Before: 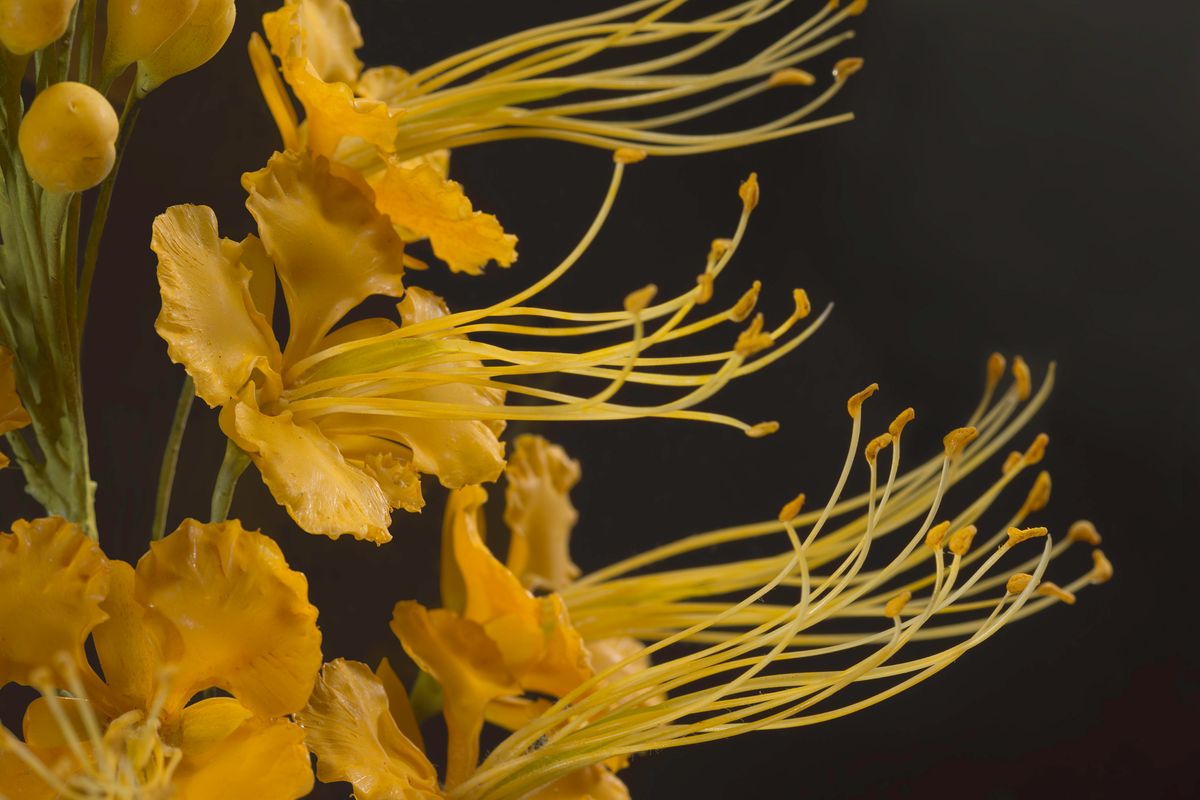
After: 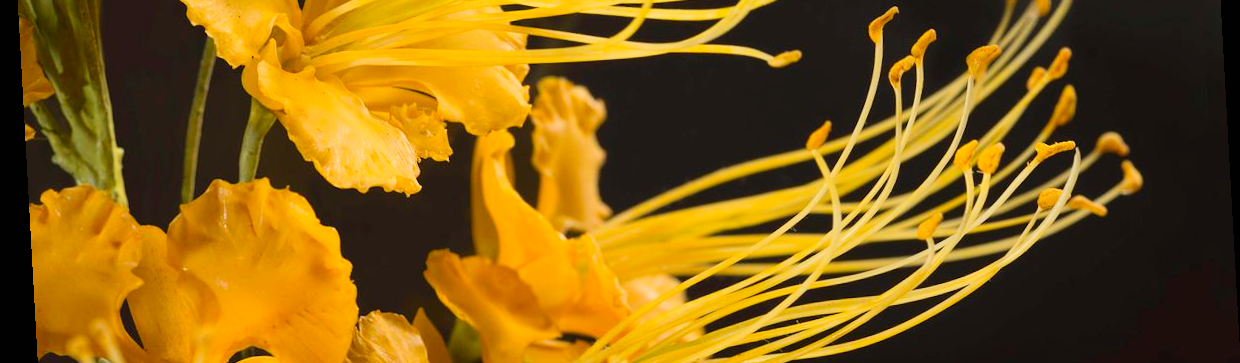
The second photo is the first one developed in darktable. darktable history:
crop: top 45.551%, bottom 12.262%
filmic rgb: hardness 4.17
rotate and perspective: rotation -3.18°, automatic cropping off
exposure: exposure 0.493 EV, compensate highlight preservation false
contrast brightness saturation: contrast 0.23, brightness 0.1, saturation 0.29
